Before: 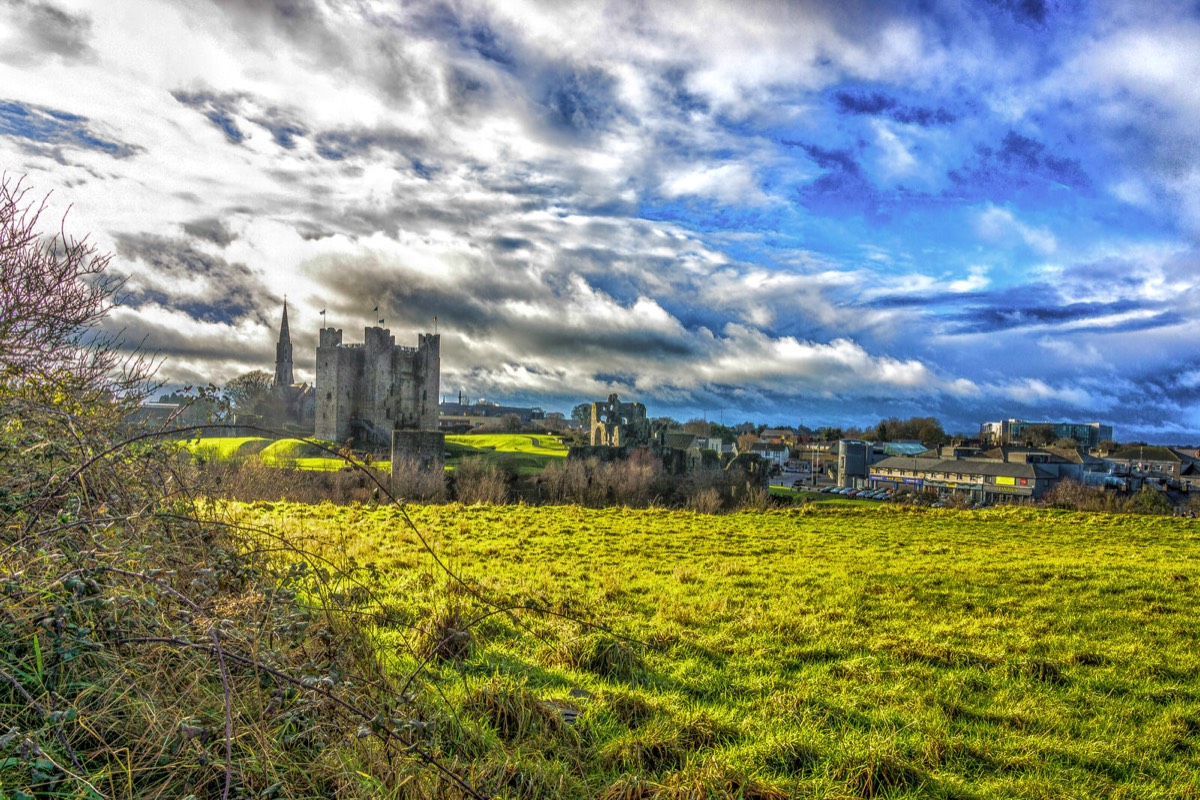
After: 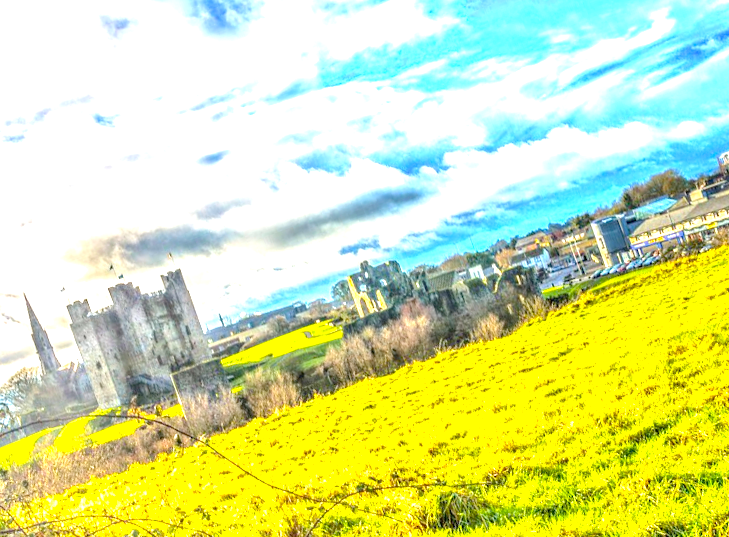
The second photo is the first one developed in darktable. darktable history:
crop and rotate: angle 21.02°, left 6.784%, right 3.777%, bottom 1.152%
color balance rgb: perceptual saturation grading › global saturation 14.884%, global vibrance 24.999%
exposure: black level correction 0, exposure 1.684 EV, compensate exposure bias true, compensate highlight preservation false
